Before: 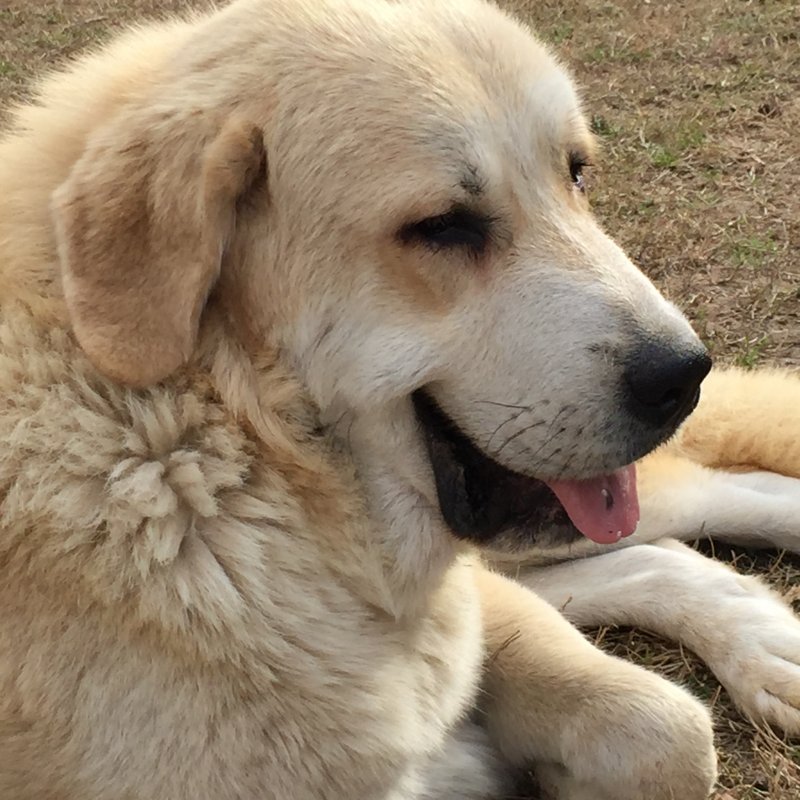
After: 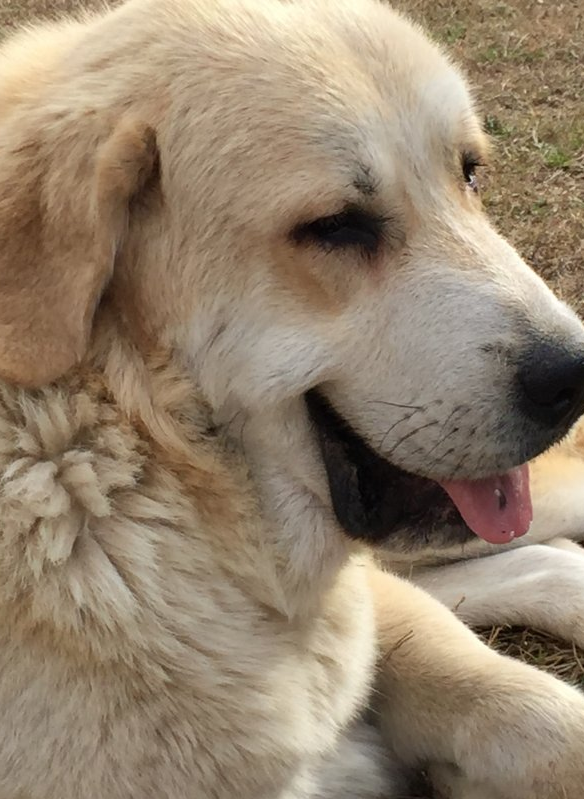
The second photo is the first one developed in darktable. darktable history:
crop: left 13.439%, top 0%, right 13.491%
